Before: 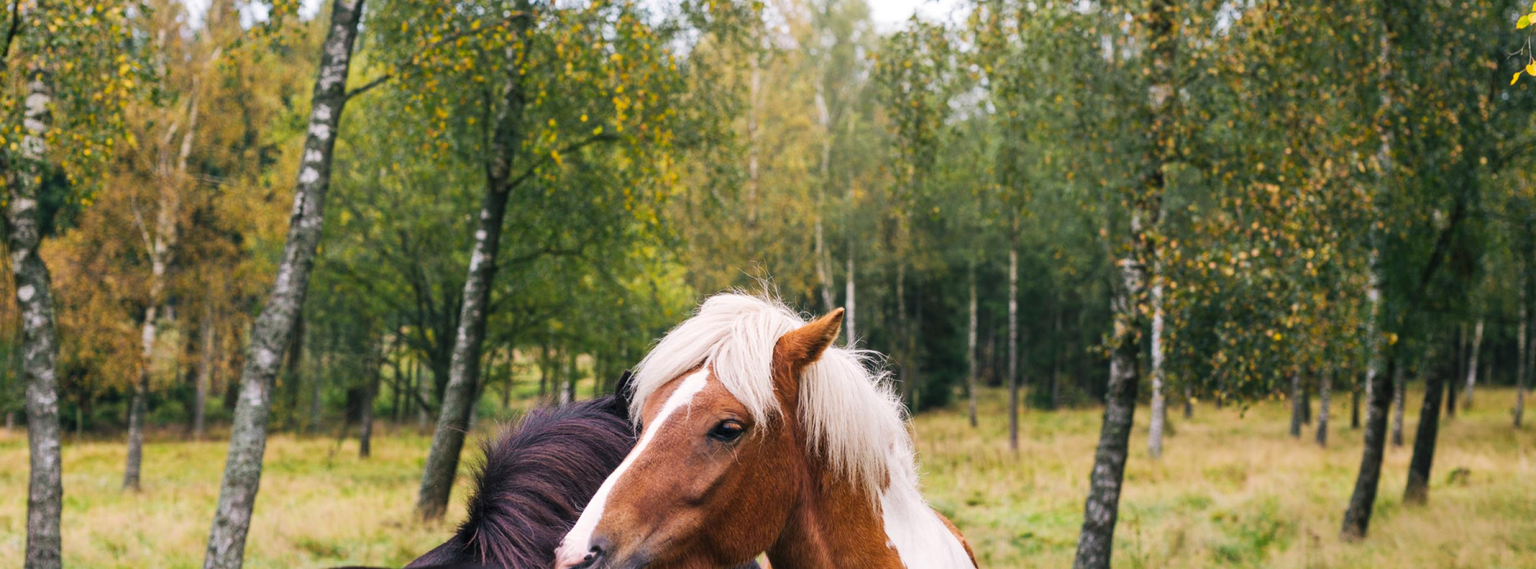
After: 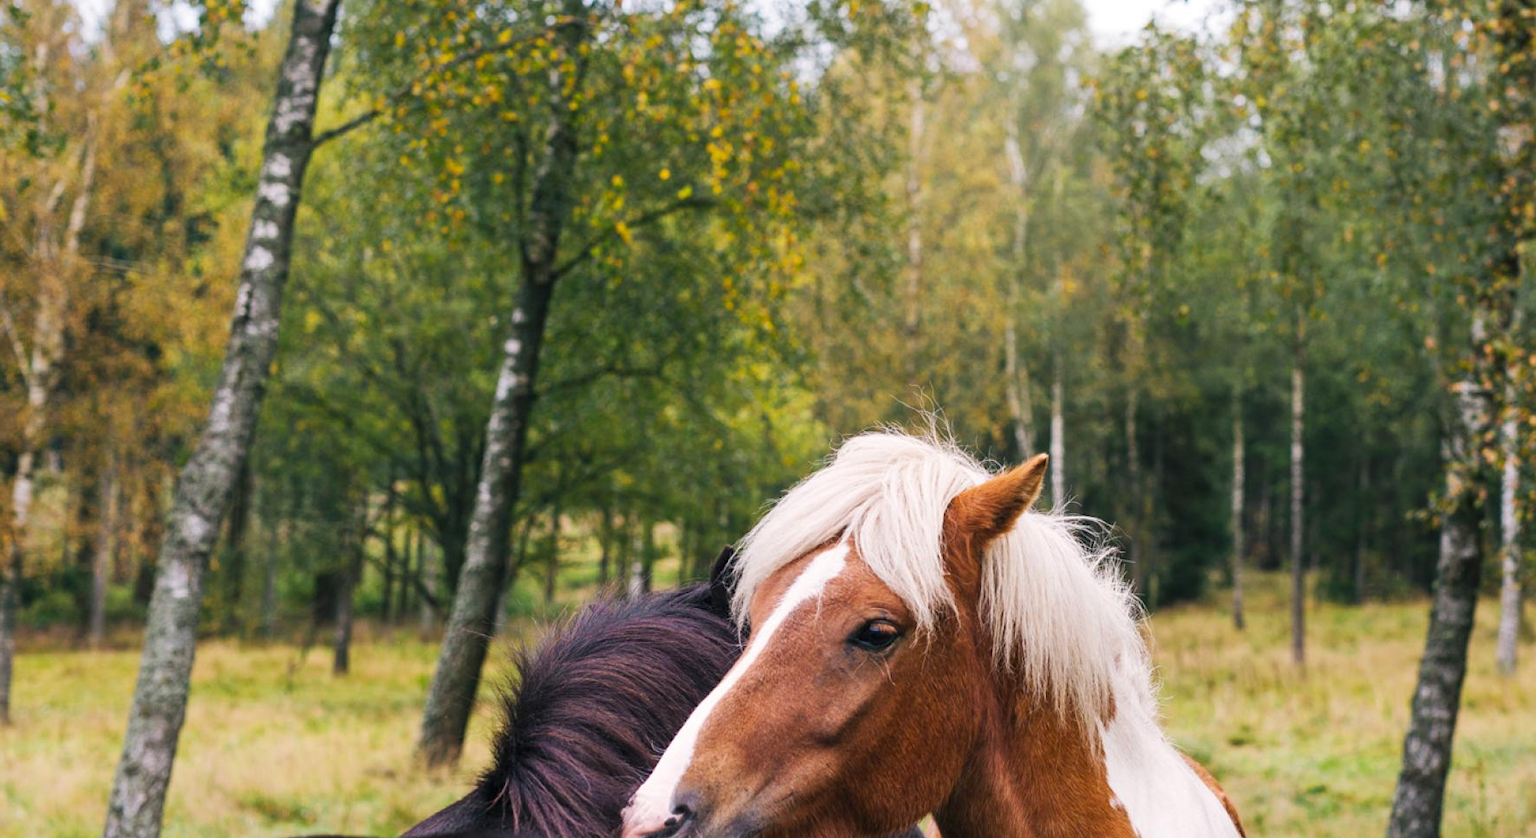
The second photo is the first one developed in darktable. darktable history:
crop and rotate: left 8.694%, right 23.477%
levels: black 8.55%
